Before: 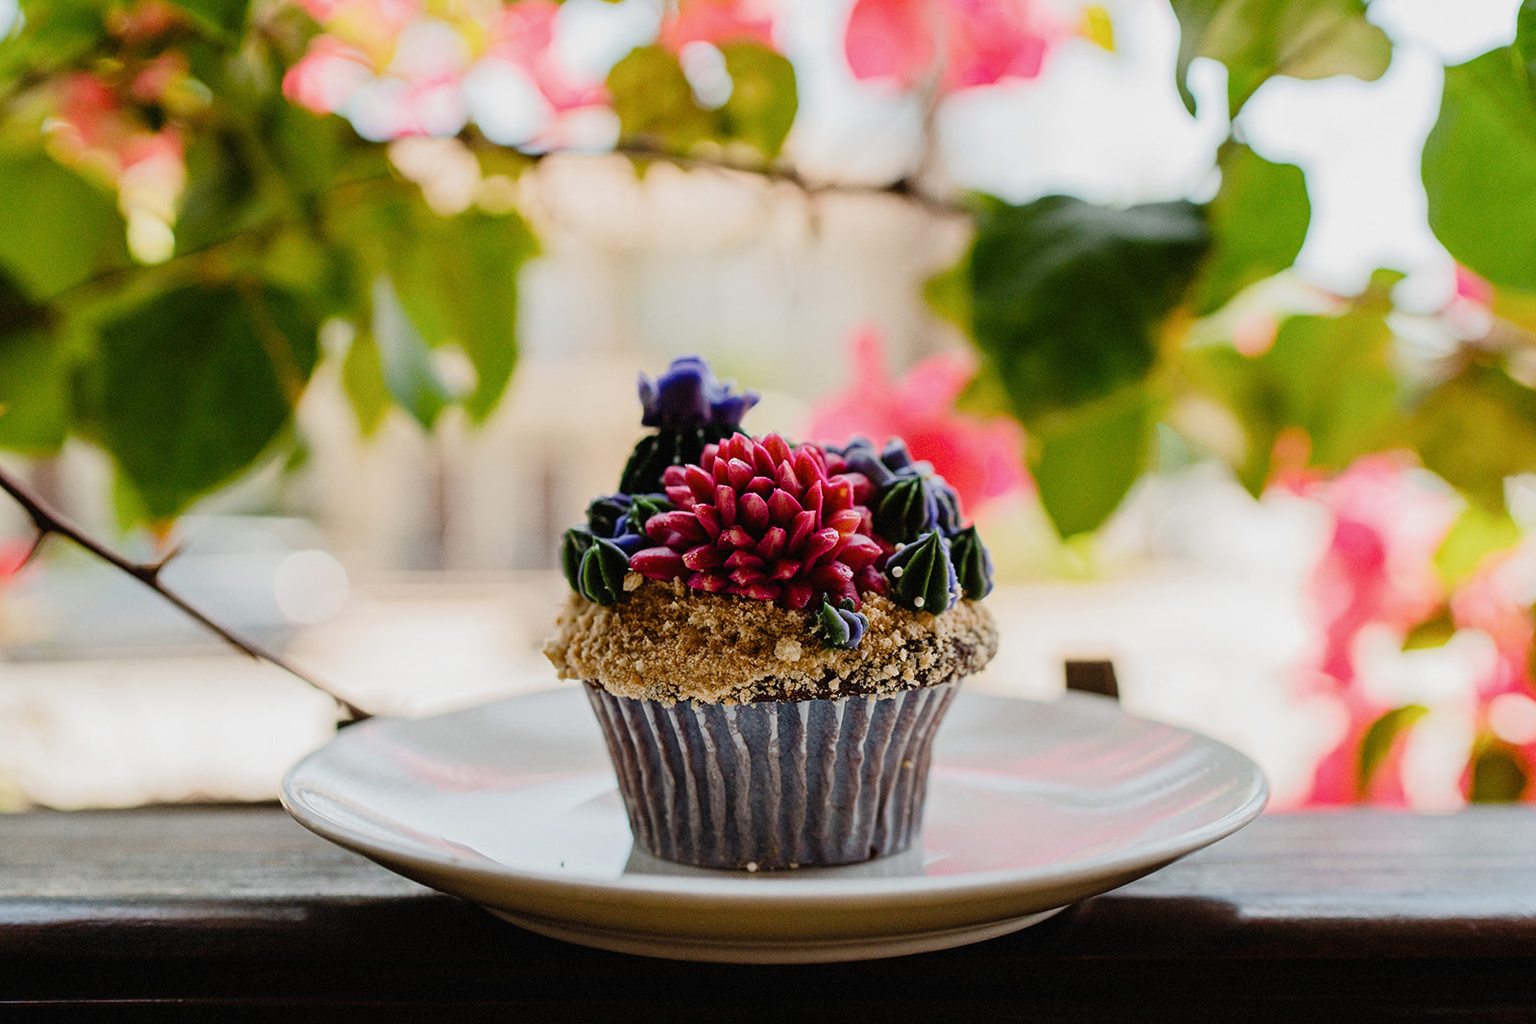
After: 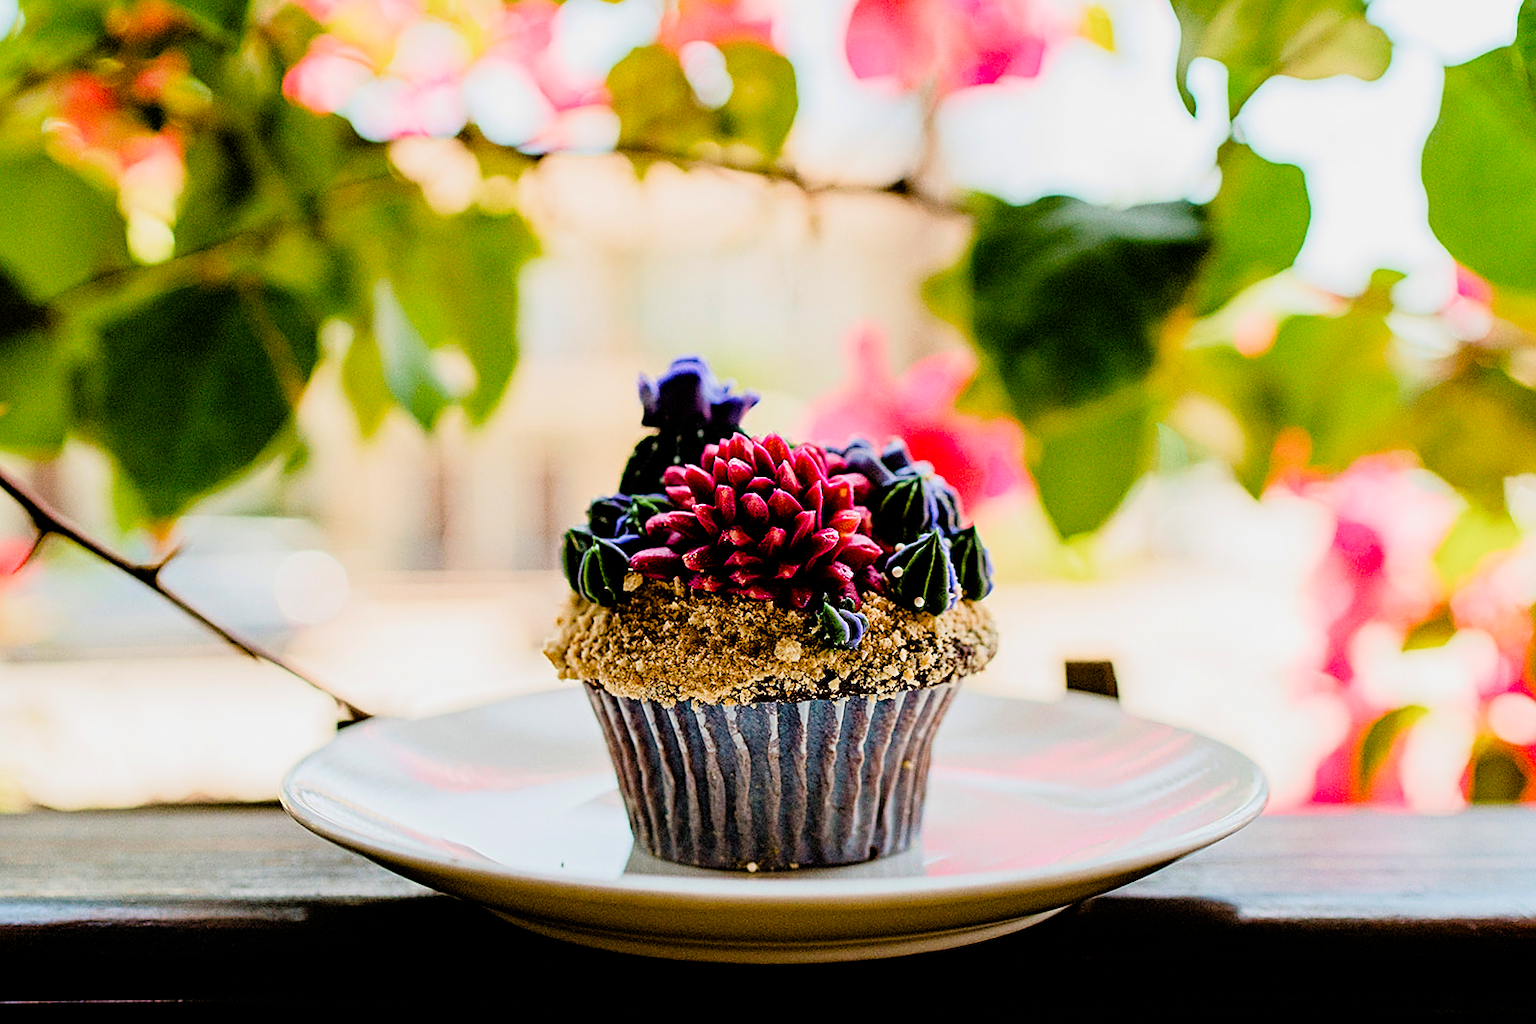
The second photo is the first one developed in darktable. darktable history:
color balance rgb: shadows lift › chroma 2.036%, shadows lift › hue 135.91°, perceptual saturation grading › global saturation 34.714%, perceptual saturation grading › highlights -25.364%, perceptual saturation grading › shadows 49.874%
filmic rgb: black relative exposure -7.77 EV, white relative exposure 4.44 EV, hardness 3.75, latitude 49.95%, contrast 1.101, add noise in highlights 0.002, preserve chrominance luminance Y, color science v3 (2019), use custom middle-gray values true, contrast in highlights soft
velvia: on, module defaults
exposure: exposure 0.56 EV, compensate highlight preservation false
sharpen: radius 1.972
